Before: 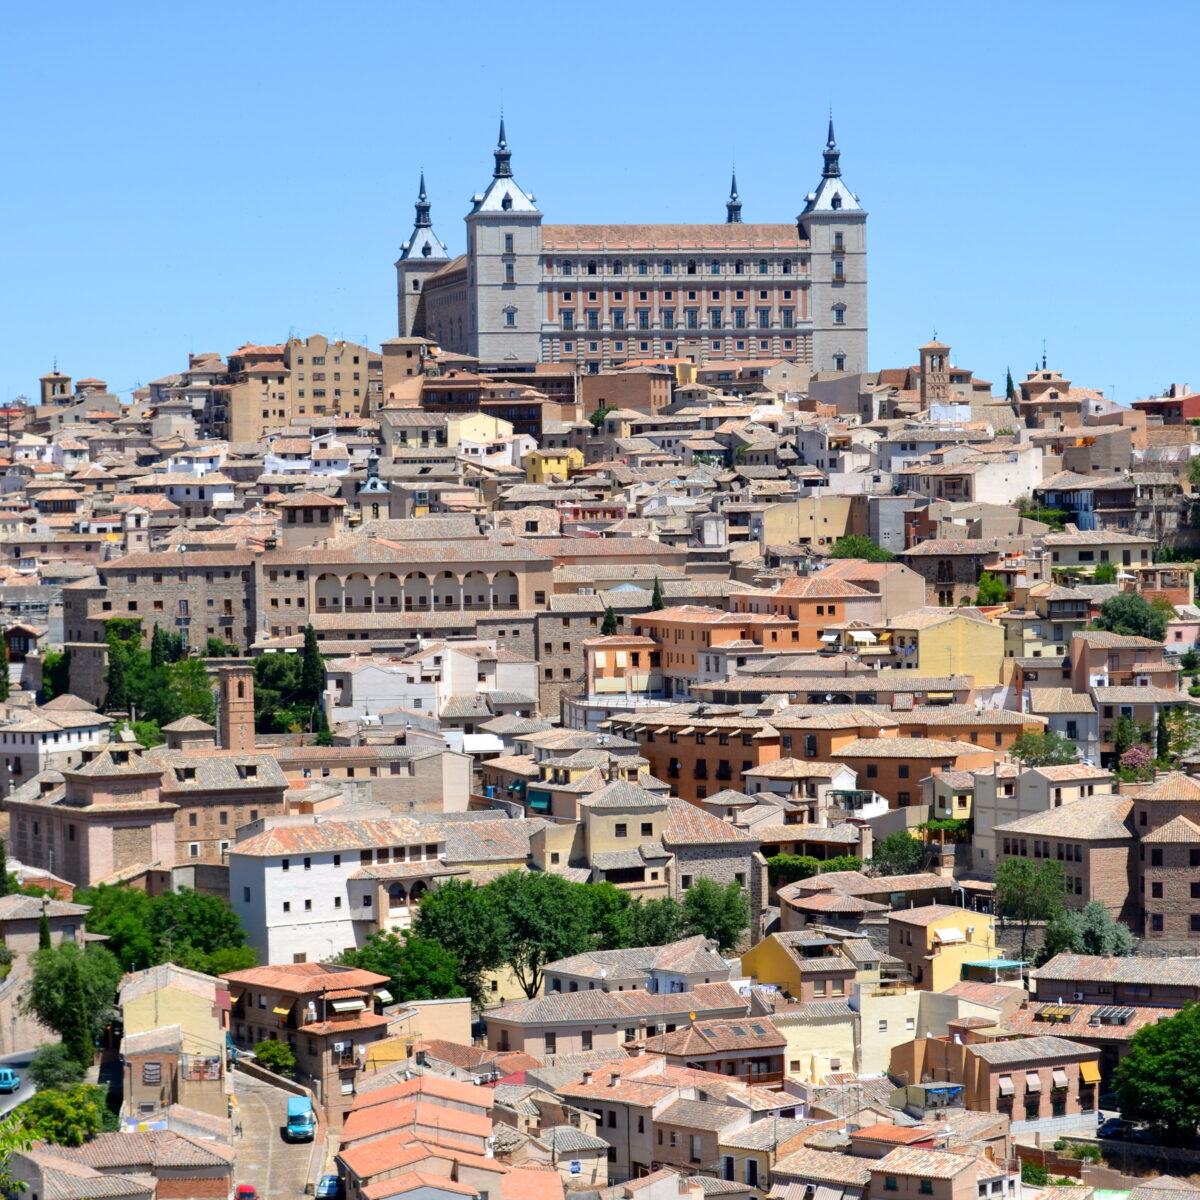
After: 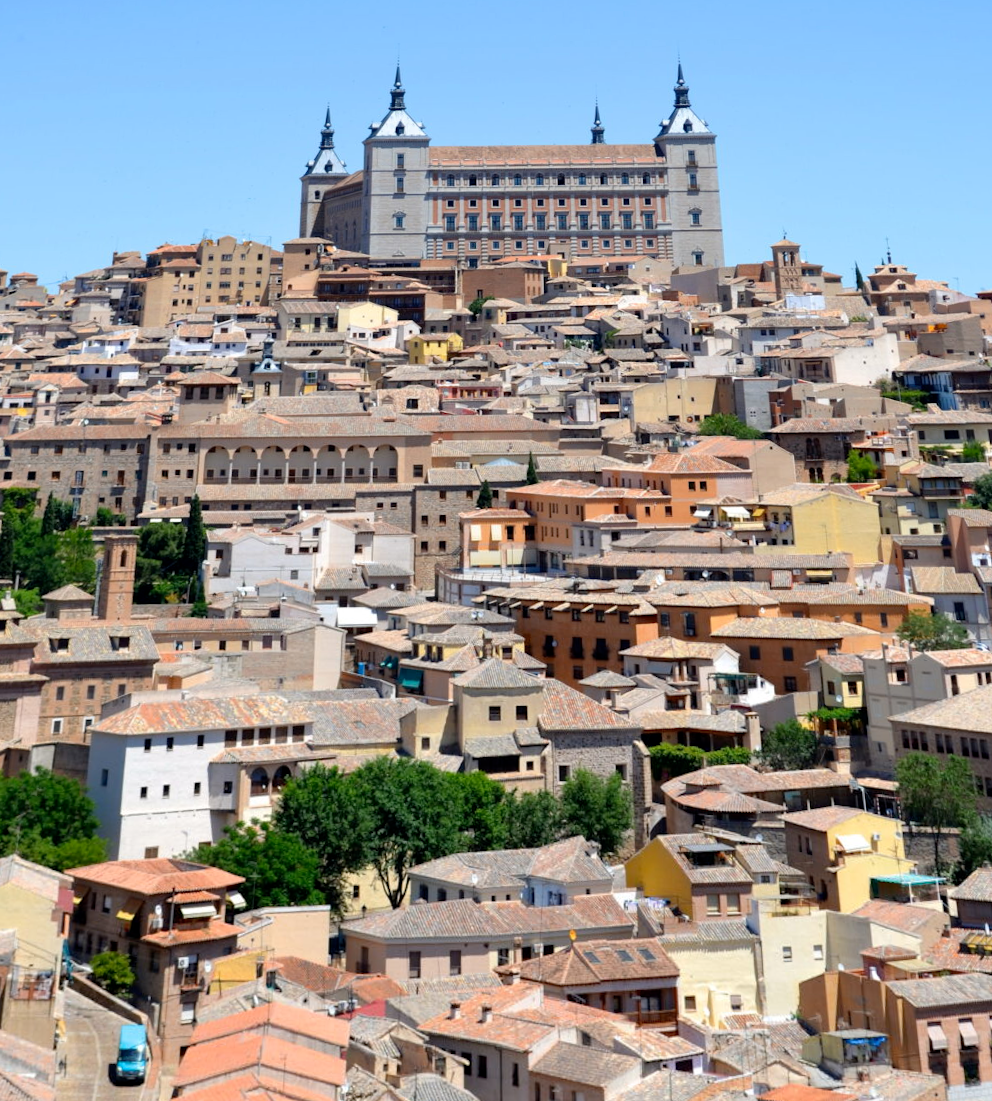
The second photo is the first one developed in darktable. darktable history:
rotate and perspective: rotation 0.72°, lens shift (vertical) -0.352, lens shift (horizontal) -0.051, crop left 0.152, crop right 0.859, crop top 0.019, crop bottom 0.964
crop: top 0.448%, right 0.264%, bottom 5.045%
